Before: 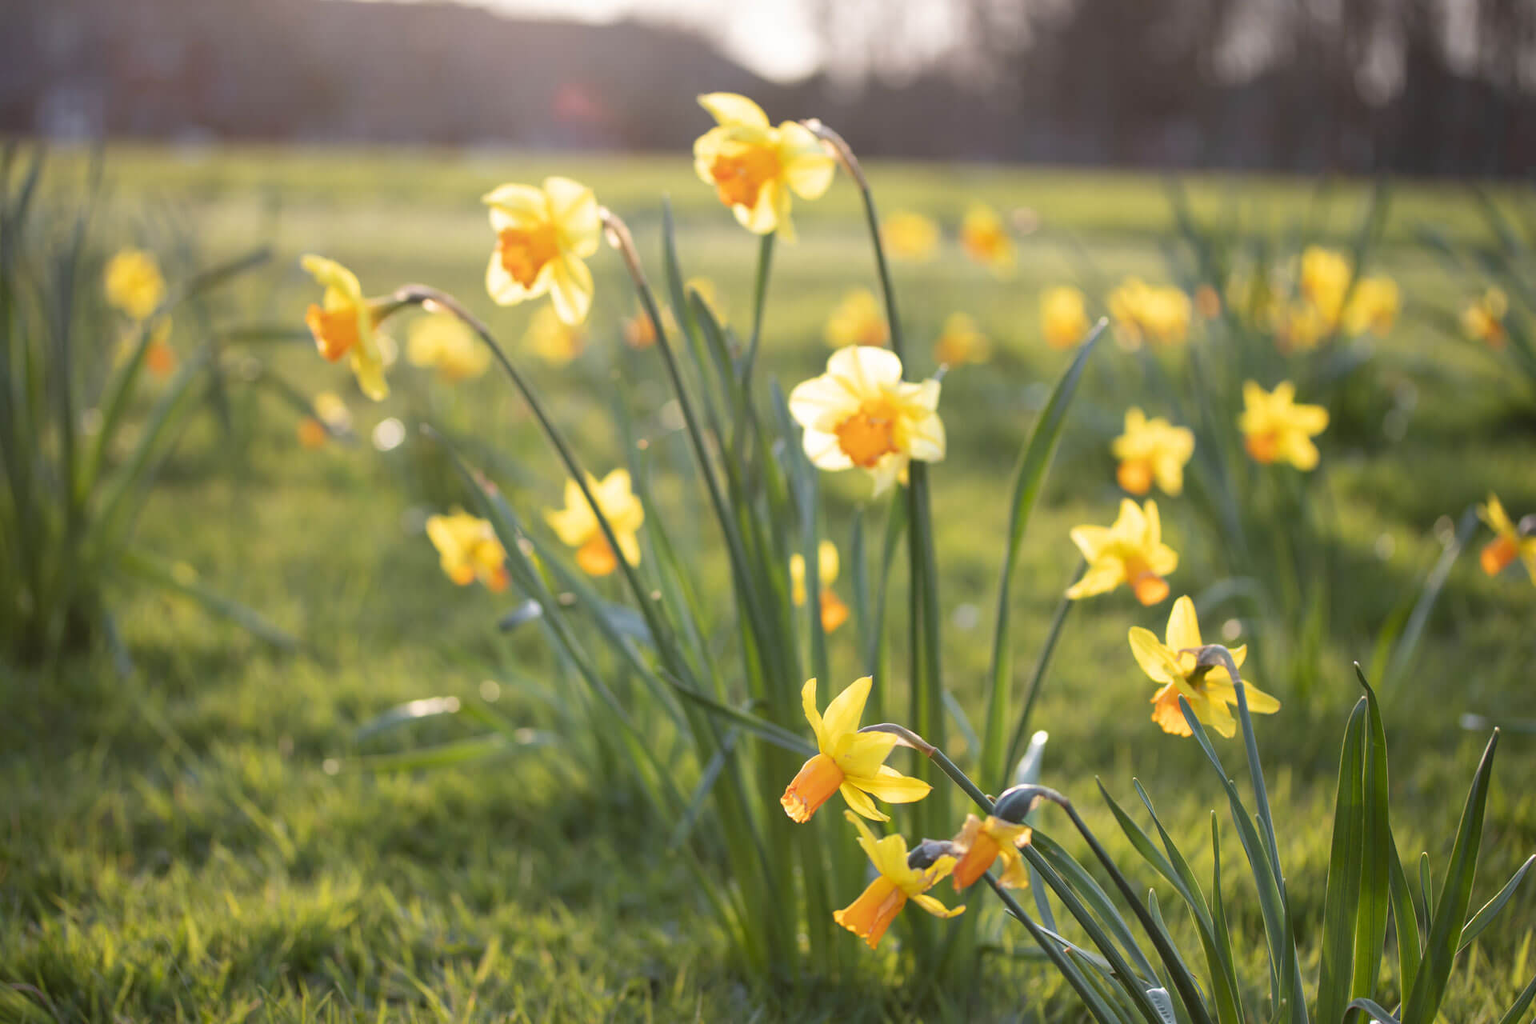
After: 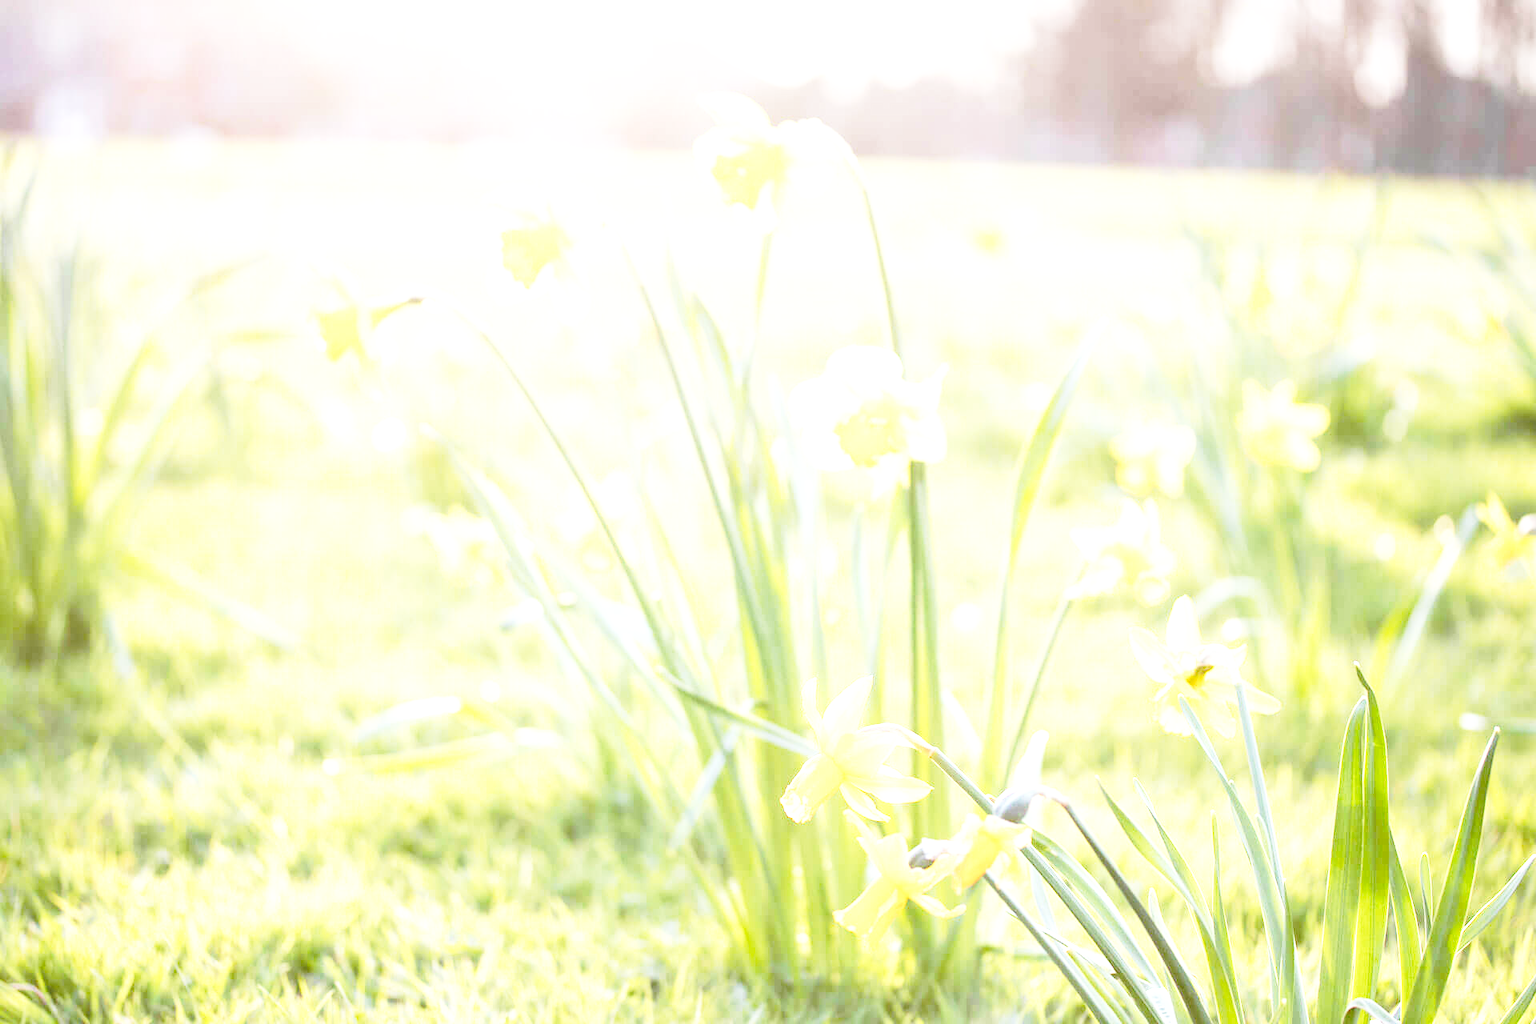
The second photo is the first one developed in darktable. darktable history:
exposure: exposure 2.24 EV, compensate exposure bias true, compensate highlight preservation false
base curve: curves: ch0 [(0, 0) (0.028, 0.03) (0.105, 0.232) (0.387, 0.748) (0.754, 0.968) (1, 1)], preserve colors none
